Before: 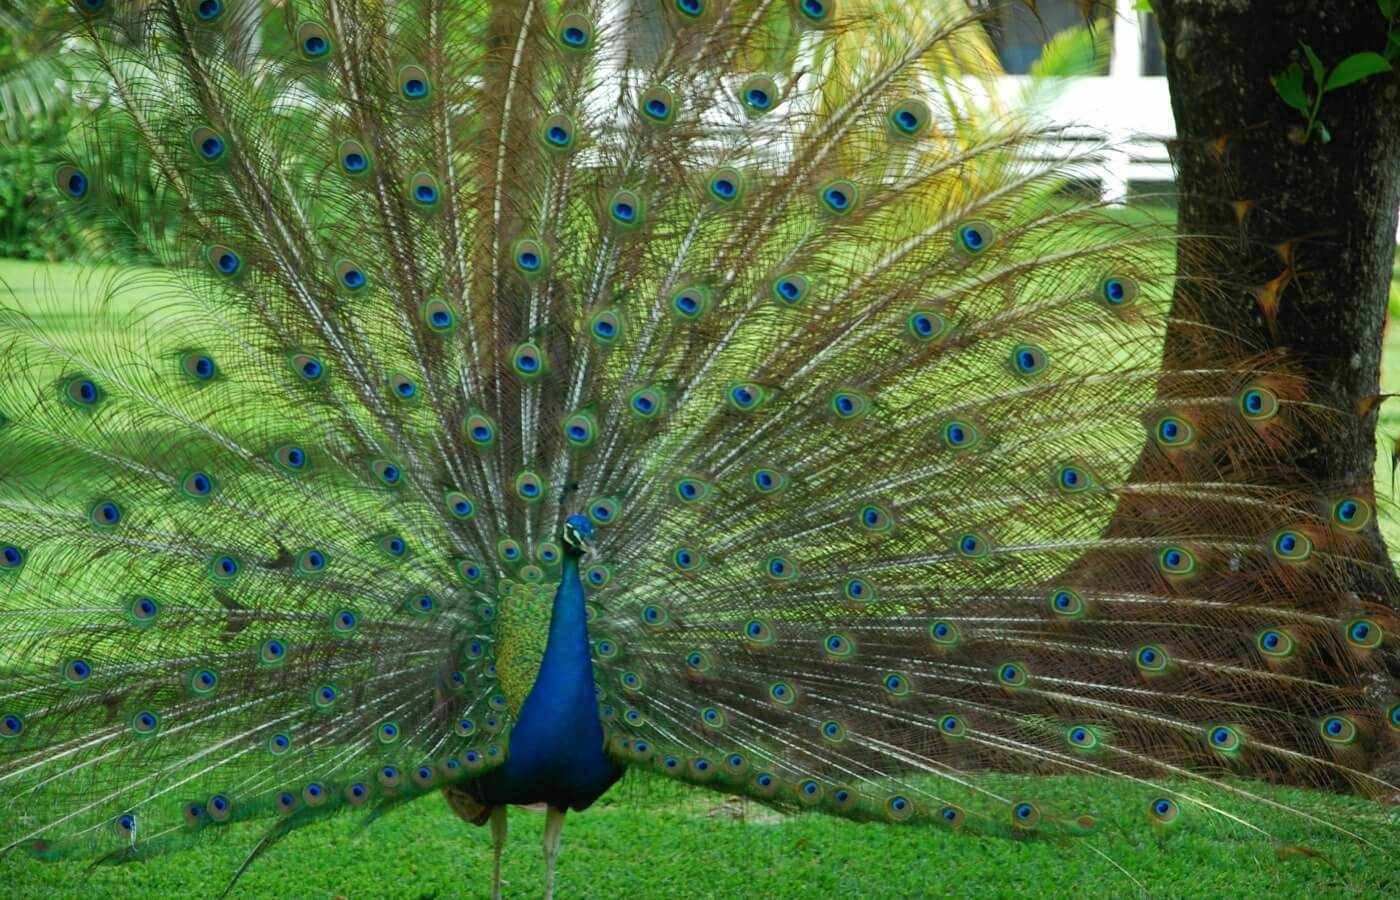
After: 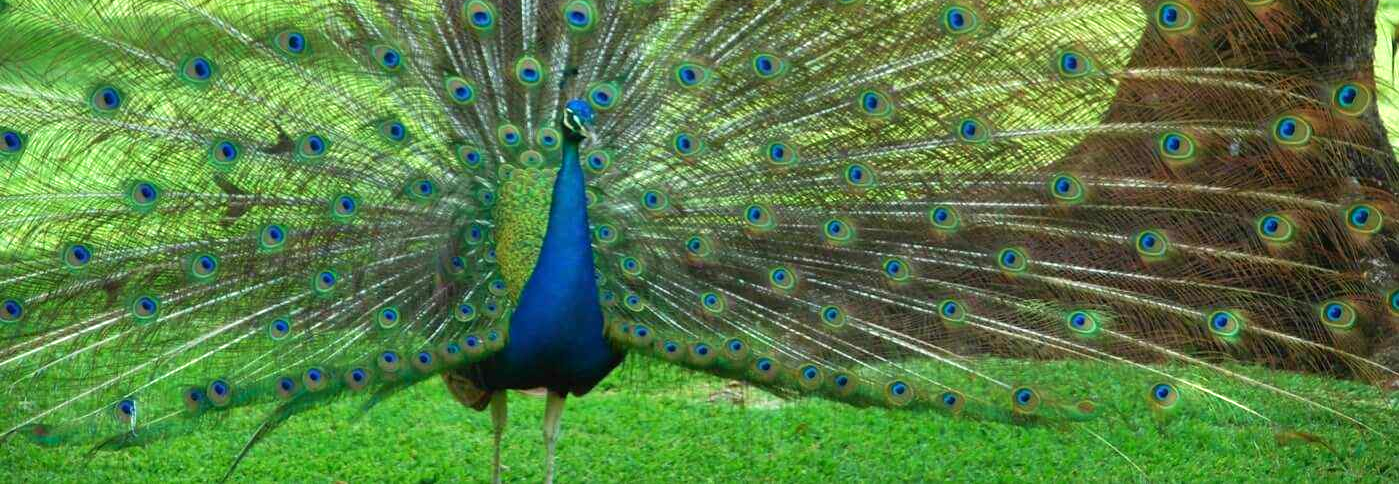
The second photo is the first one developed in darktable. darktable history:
exposure: exposure 0.611 EV, compensate highlight preservation false
crop and rotate: top 46.208%, right 0.049%
velvia: strength 14.63%
